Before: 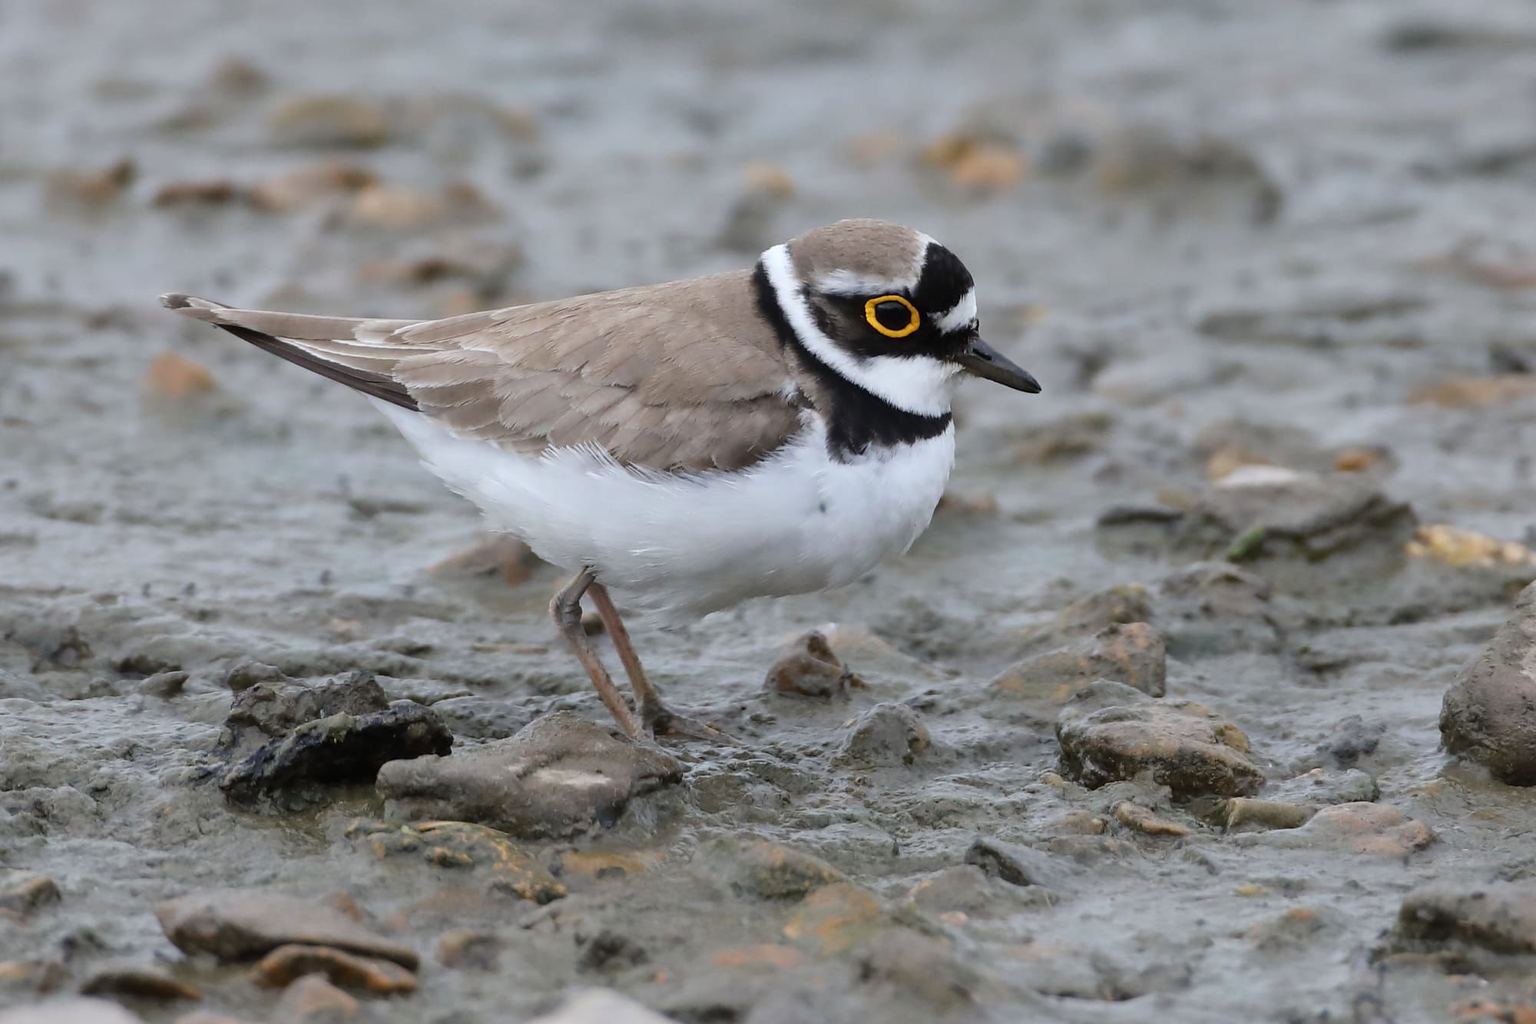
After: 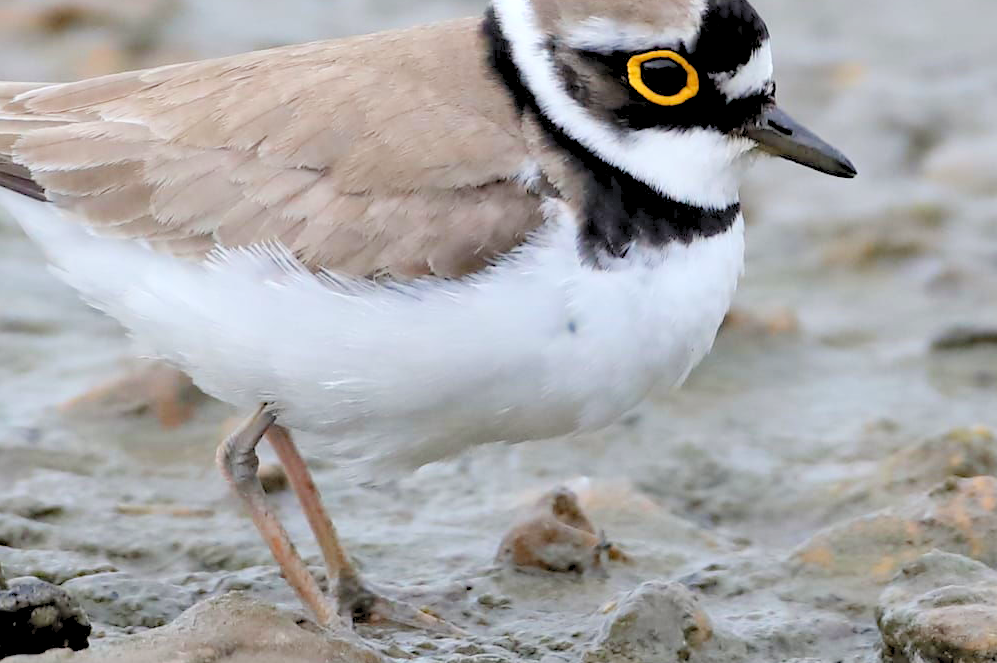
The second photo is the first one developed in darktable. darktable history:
crop: left 24.953%, top 25.111%, right 25.161%, bottom 25.101%
levels: levels [0.072, 0.414, 0.976]
haze removal: strength 0.087, compatibility mode true, adaptive false
